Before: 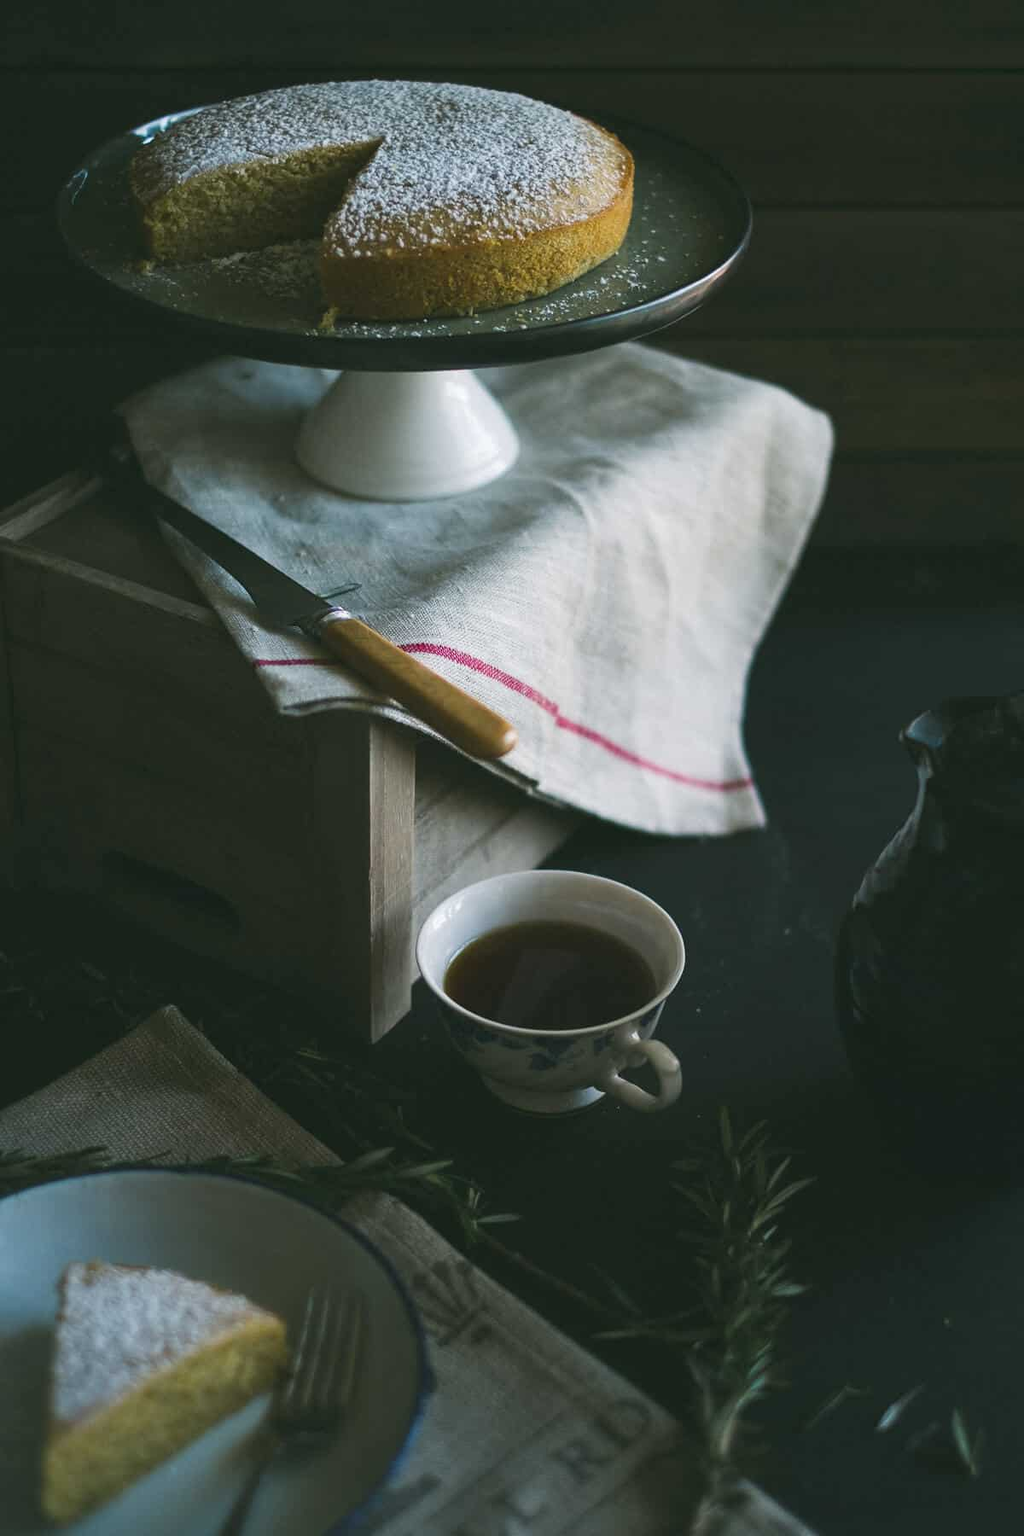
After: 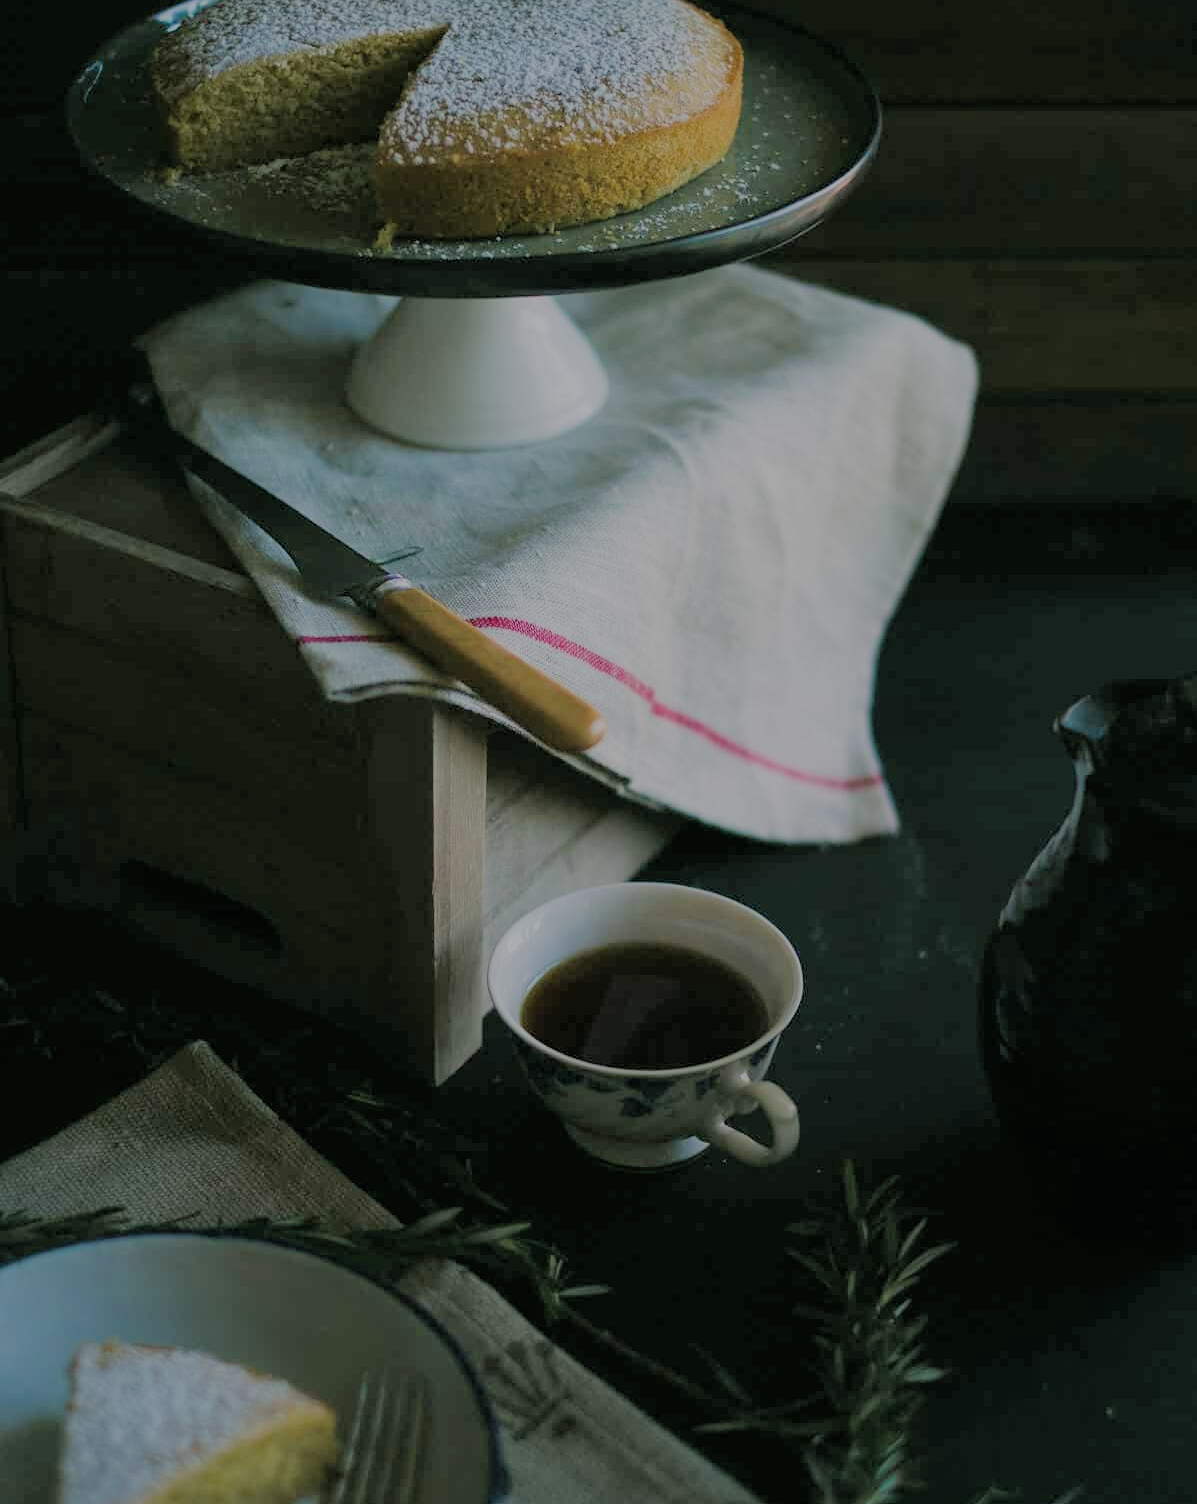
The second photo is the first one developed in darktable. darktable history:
white balance: emerald 1
filmic rgb: black relative exposure -4.42 EV, white relative exposure 6.58 EV, hardness 1.85, contrast 0.5
crop: top 7.625%, bottom 8.027%
velvia: on, module defaults
